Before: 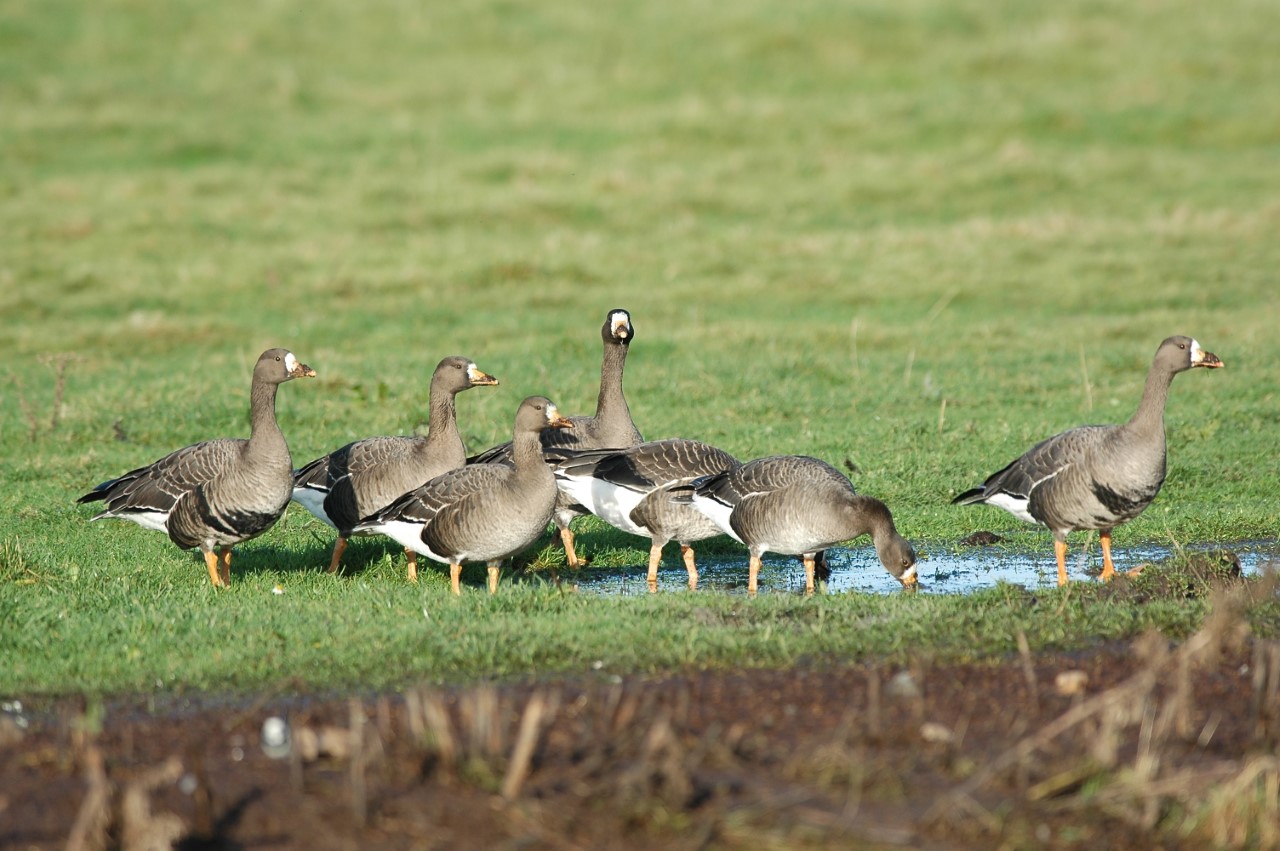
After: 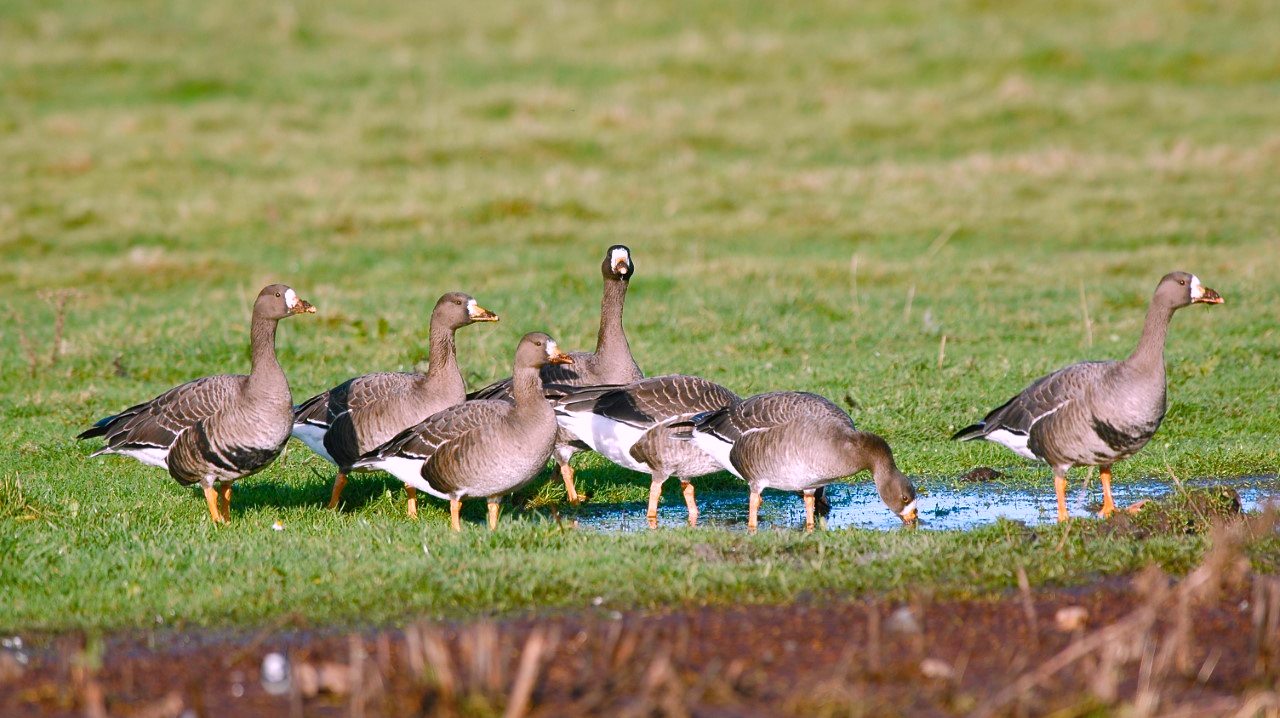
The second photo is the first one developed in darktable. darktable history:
color correction: highlights a* 15.31, highlights b* -20.07
color balance rgb: linear chroma grading › global chroma 8.914%, perceptual saturation grading › global saturation 20%, perceptual saturation grading › highlights -14.086%, perceptual saturation grading › shadows 49.56%, global vibrance 20%
shadows and highlights: white point adjustment 1.07, soften with gaussian
crop: top 7.626%, bottom 7.946%
